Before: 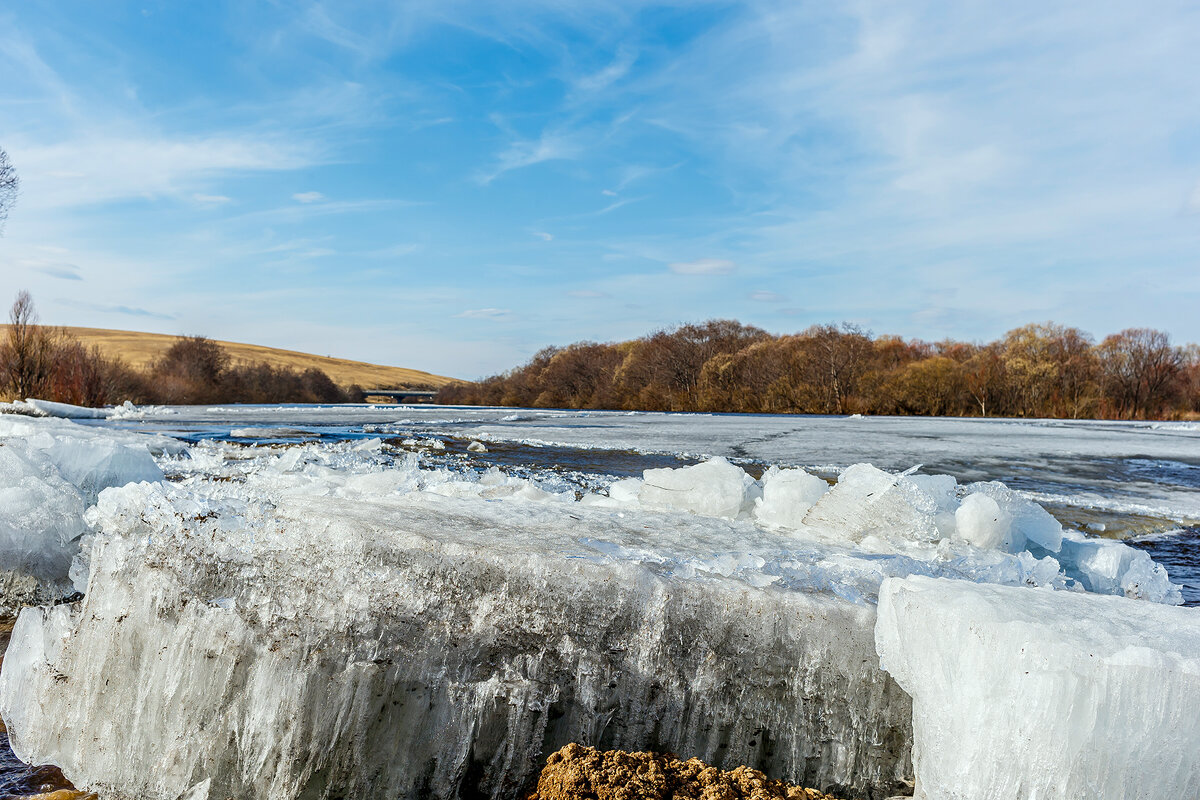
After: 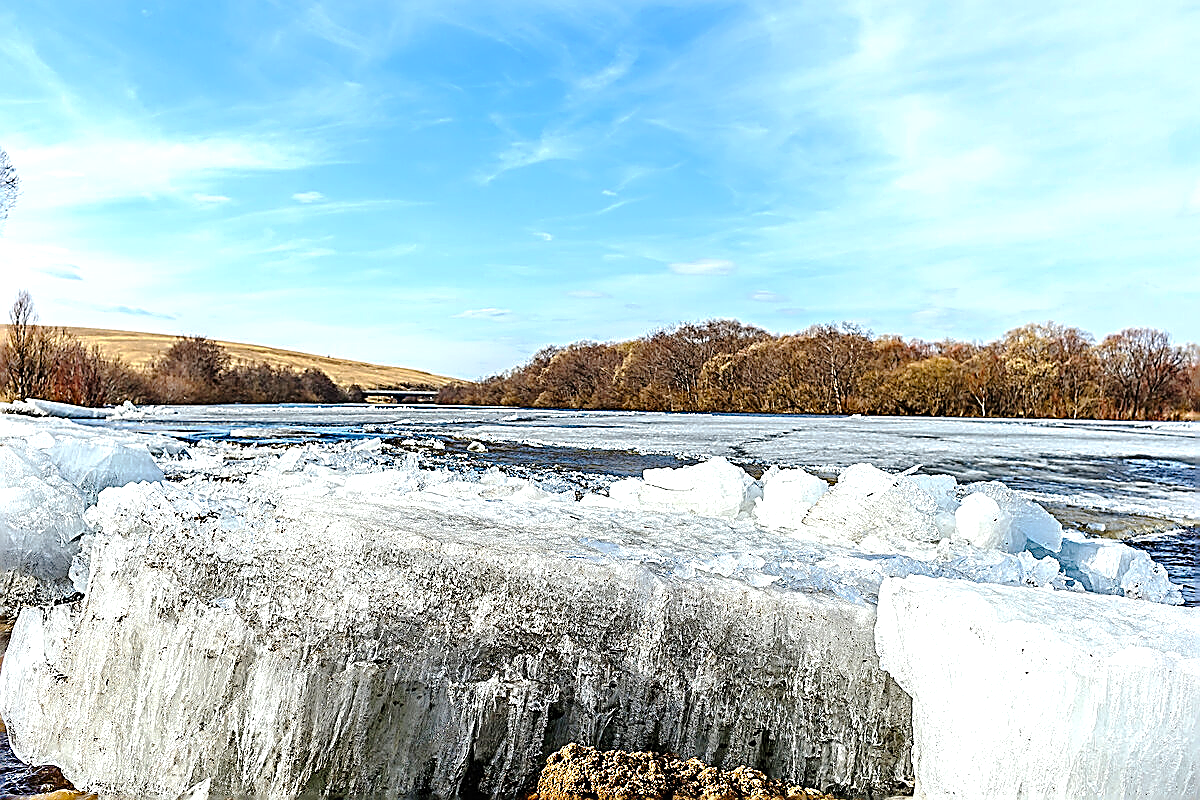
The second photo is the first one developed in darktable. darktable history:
exposure: black level correction 0, exposure 0.695 EV, compensate highlight preservation false
sharpen: amount 1.877
tone curve: curves: ch0 [(0, 0) (0.003, 0.006) (0.011, 0.014) (0.025, 0.024) (0.044, 0.035) (0.069, 0.046) (0.1, 0.074) (0.136, 0.115) (0.177, 0.161) (0.224, 0.226) (0.277, 0.293) (0.335, 0.364) (0.399, 0.441) (0.468, 0.52) (0.543, 0.58) (0.623, 0.657) (0.709, 0.72) (0.801, 0.794) (0.898, 0.883) (1, 1)], preserve colors none
